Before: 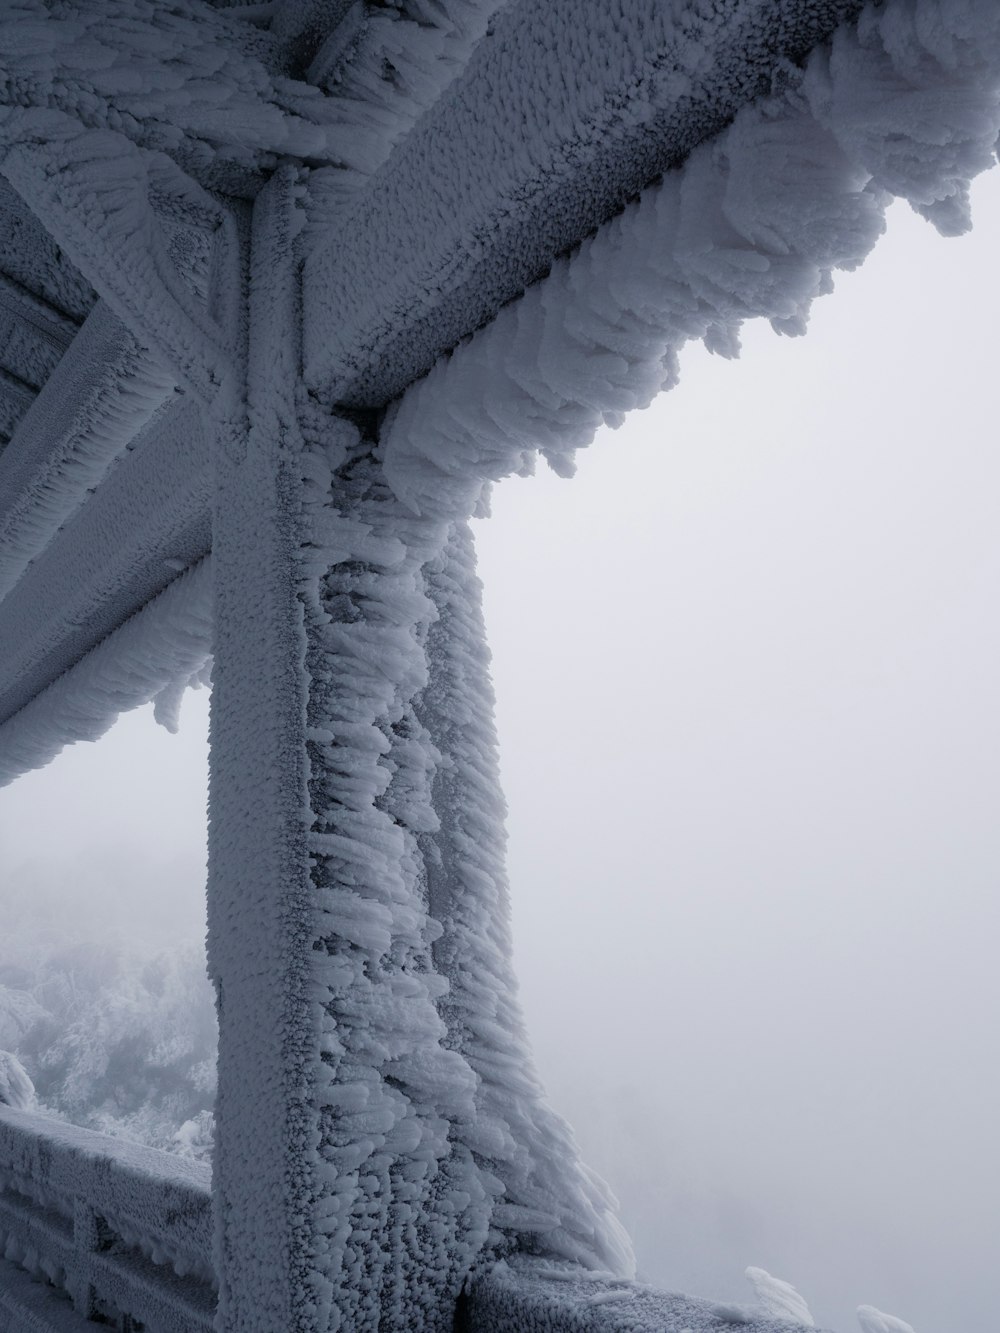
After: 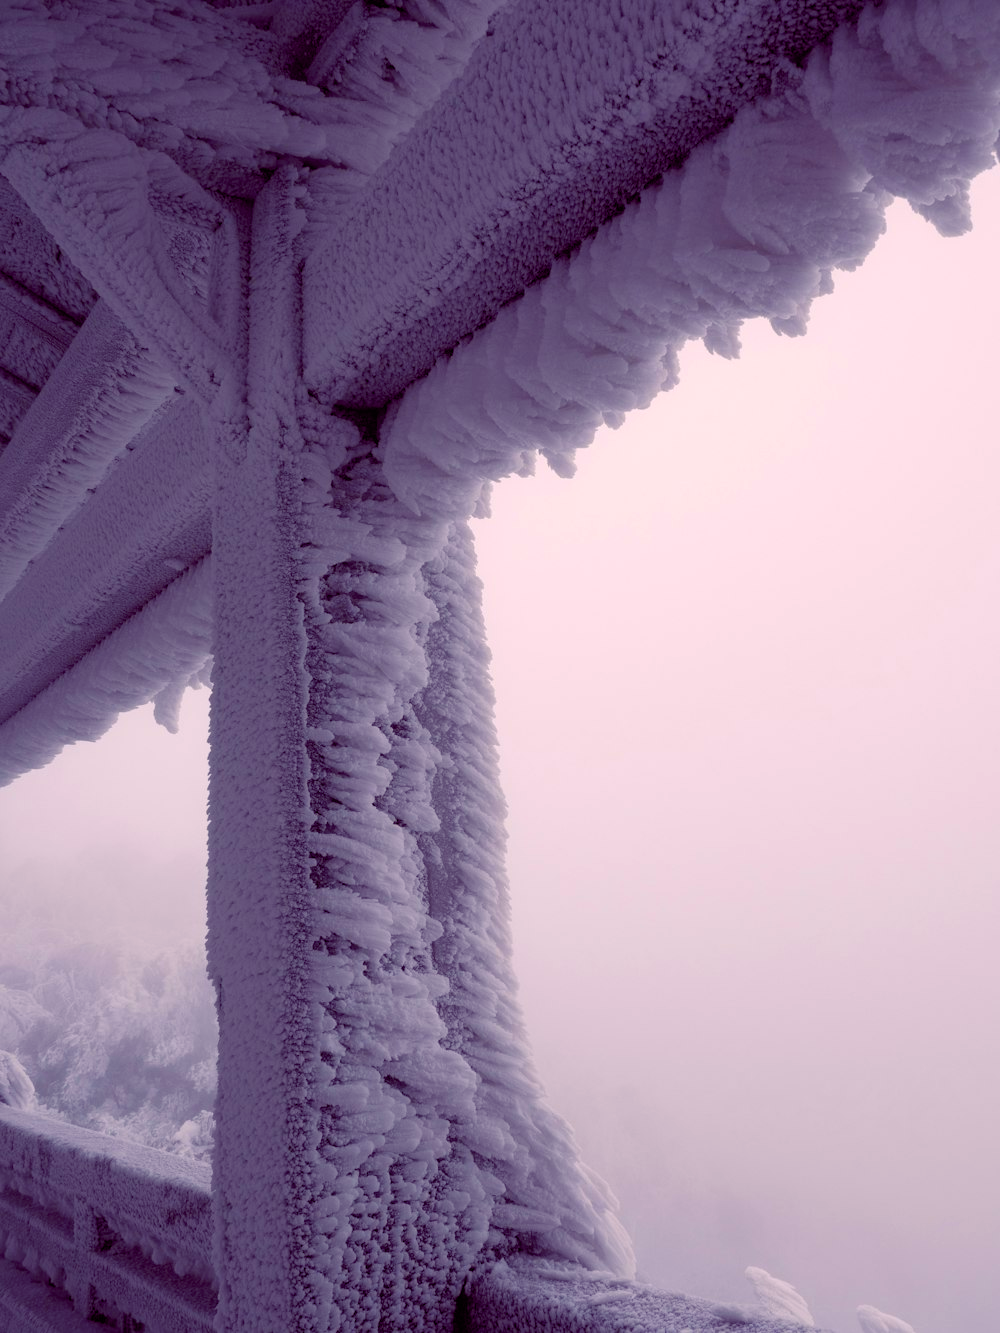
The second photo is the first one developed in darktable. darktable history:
color balance rgb: shadows lift › chroma 6.43%, shadows lift › hue 305.74°, highlights gain › chroma 2.43%, highlights gain › hue 35.74°, global offset › chroma 0.28%, global offset › hue 320.29°, linear chroma grading › global chroma 5.5%, perceptual saturation grading › global saturation 30%, contrast 5.15%
